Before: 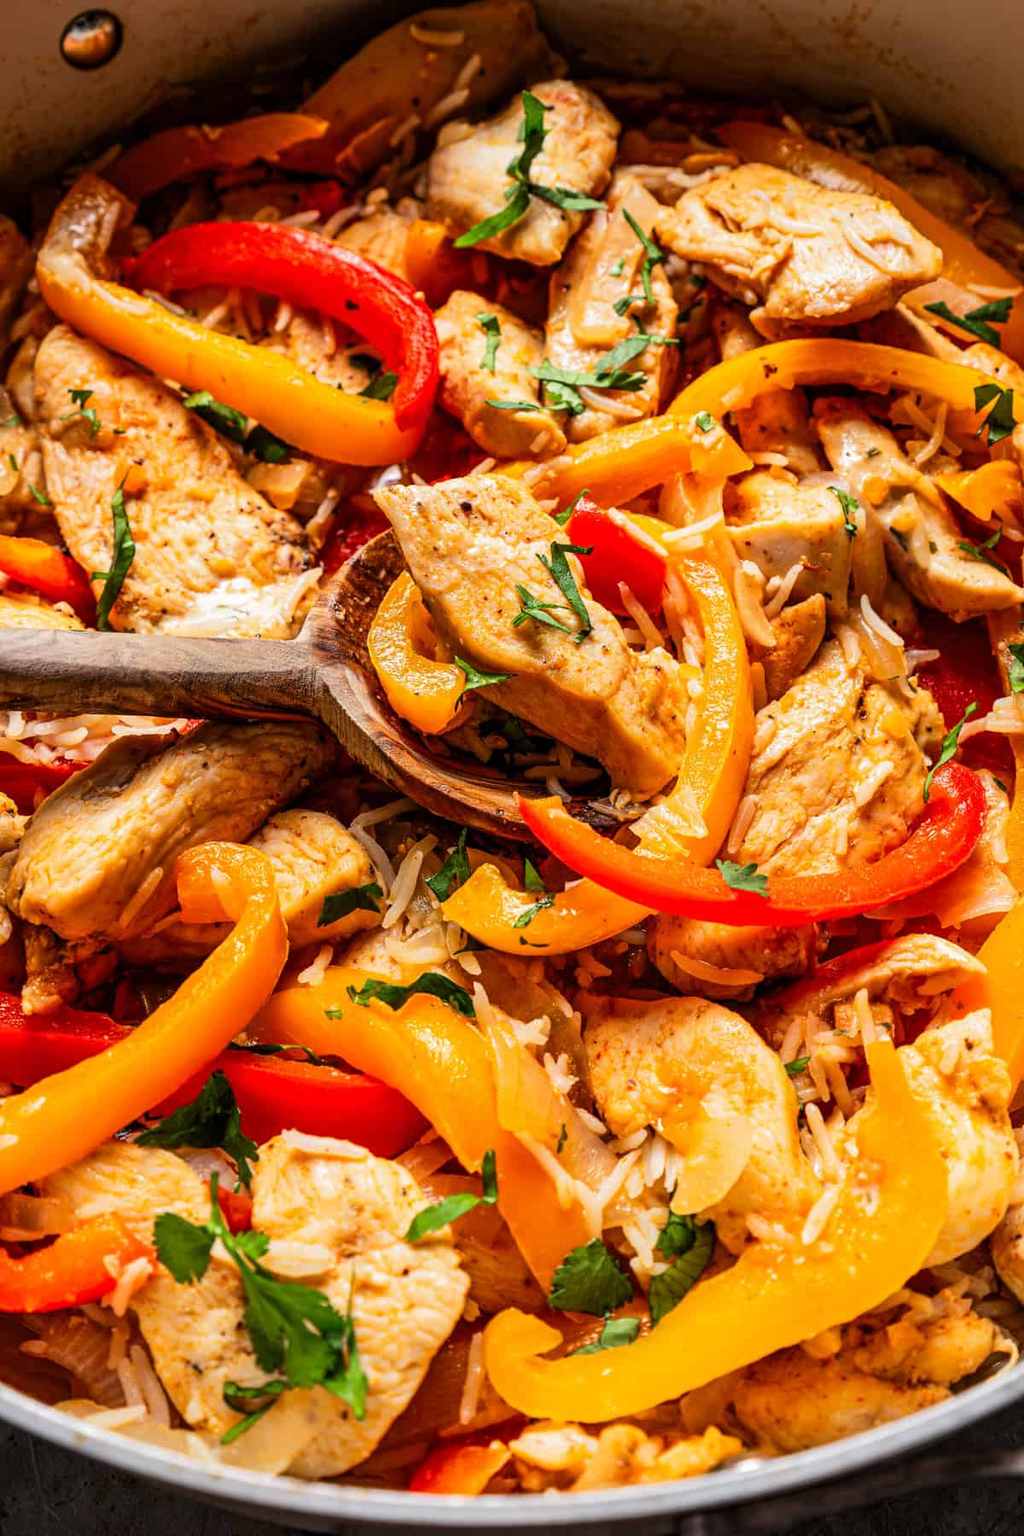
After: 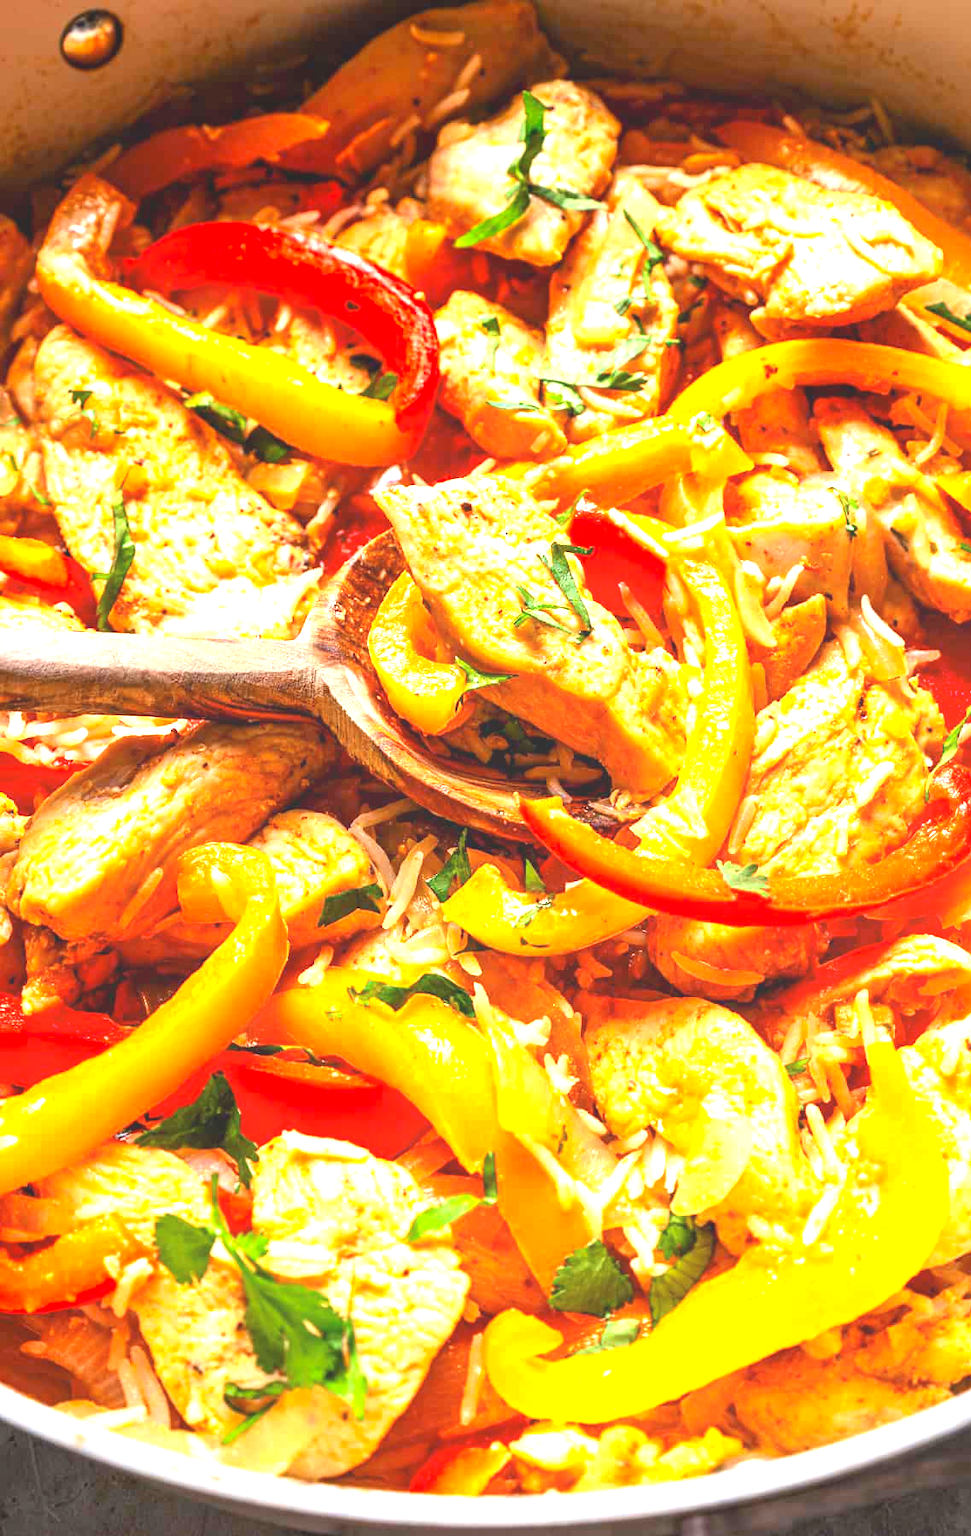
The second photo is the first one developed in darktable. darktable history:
crop and rotate: right 5.167%
local contrast: detail 70%
exposure: black level correction 0, exposure 1.675 EV, compensate exposure bias true, compensate highlight preservation false
